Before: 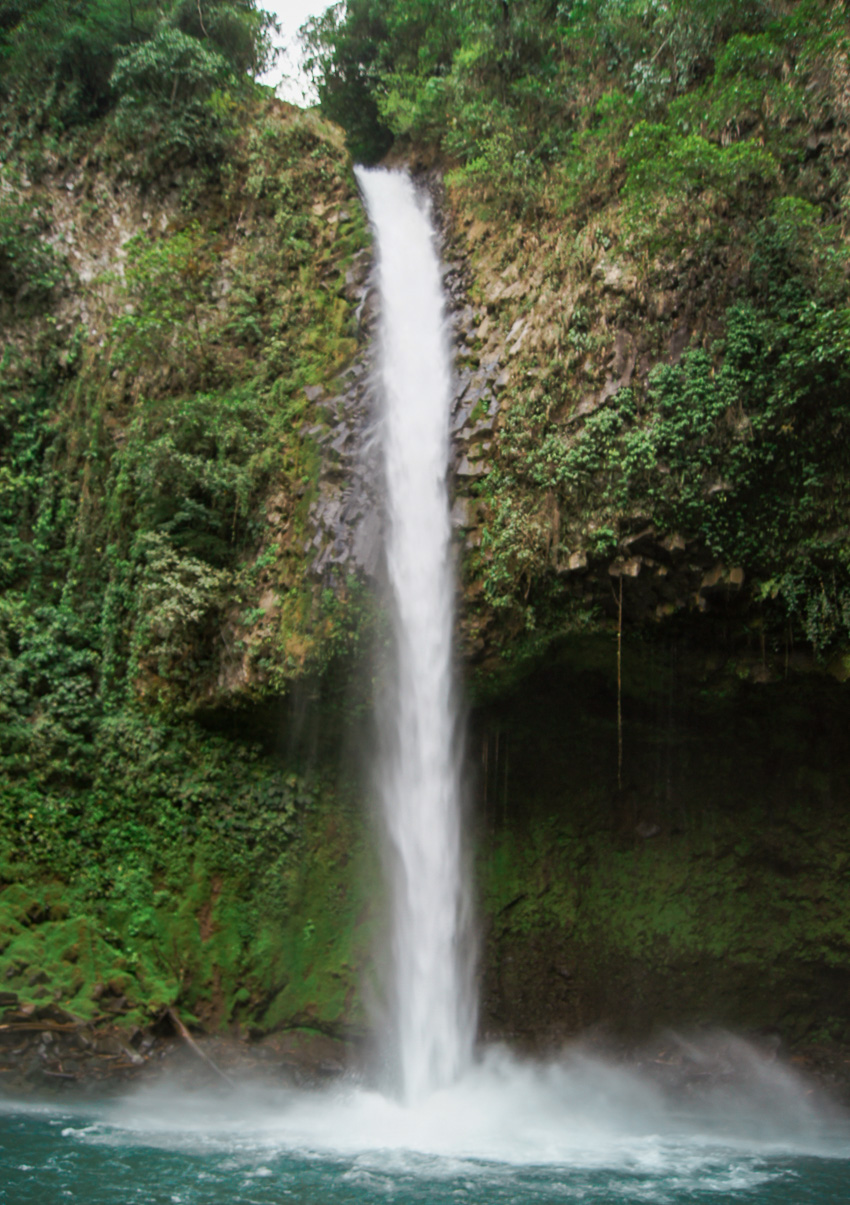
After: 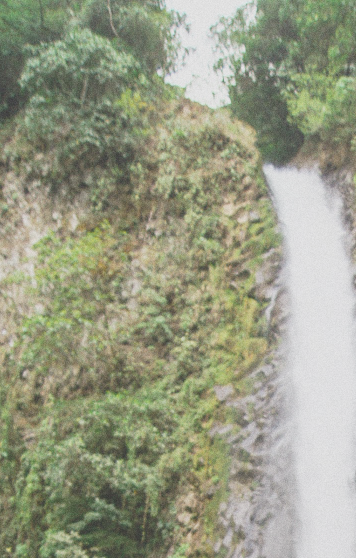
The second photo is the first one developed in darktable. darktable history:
color balance rgb: perceptual saturation grading › global saturation 25%, global vibrance 10%
filmic rgb: white relative exposure 8 EV, threshold 3 EV, structure ↔ texture 100%, target black luminance 0%, hardness 2.44, latitude 76.53%, contrast 0.562, shadows ↔ highlights balance 0%, preserve chrominance no, color science v4 (2020), iterations of high-quality reconstruction 10, type of noise poissonian, enable highlight reconstruction true
grain: coarseness 0.09 ISO
crop and rotate: left 10.817%, top 0.062%, right 47.194%, bottom 53.626%
contrast brightness saturation: contrast 0.39, brightness 0.53
exposure: black level correction -0.014, exposure -0.193 EV, compensate highlight preservation false
